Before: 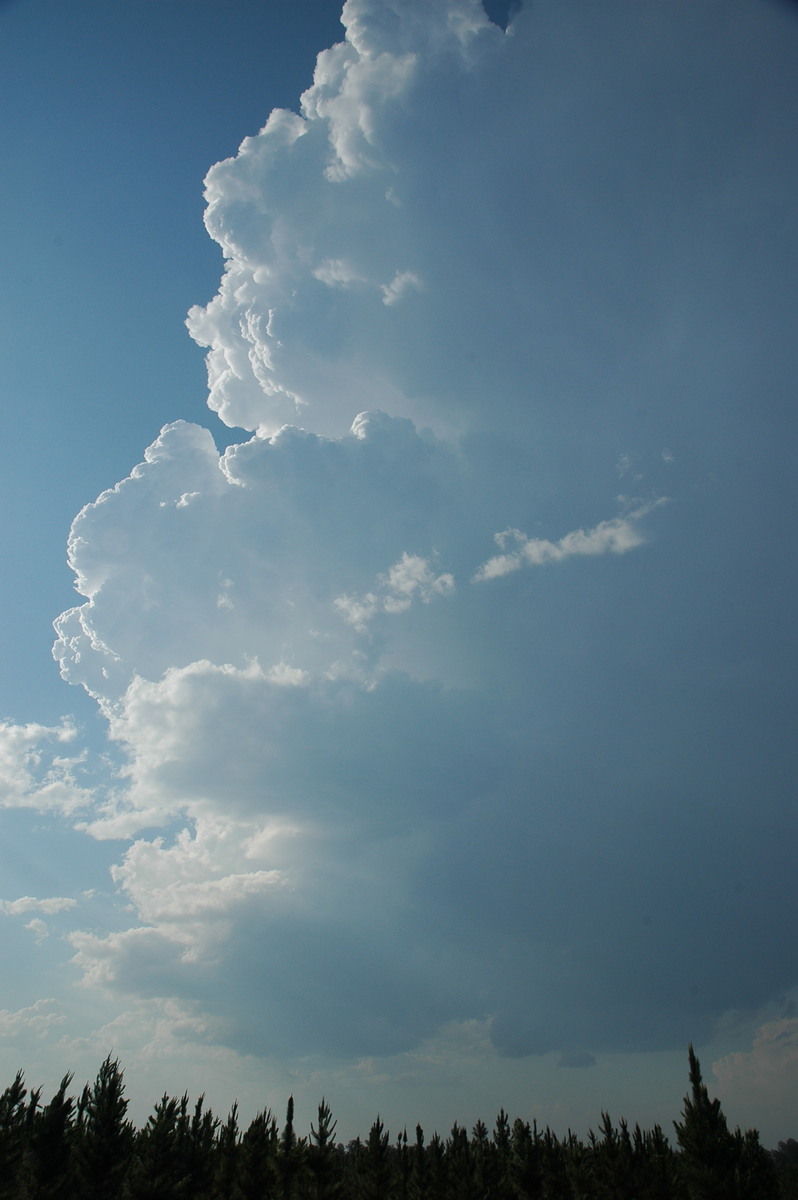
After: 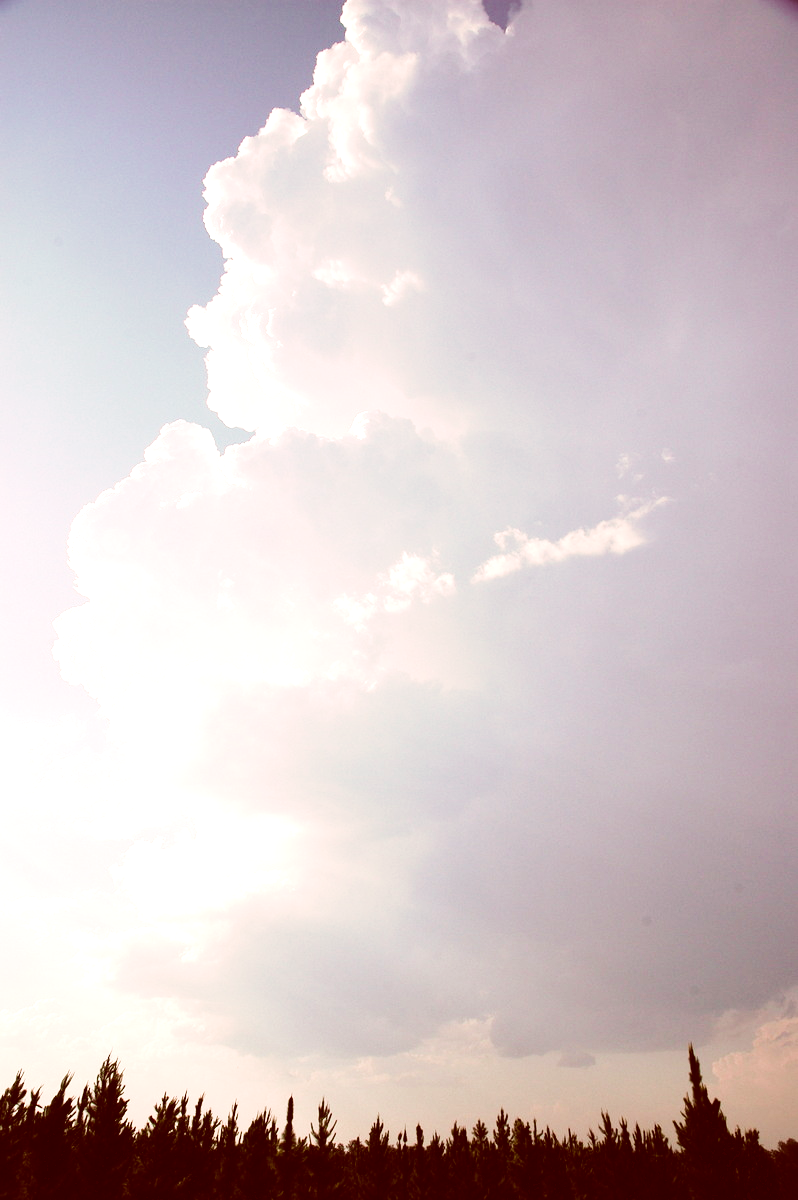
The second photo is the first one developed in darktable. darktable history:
velvia: on, module defaults
exposure: black level correction 0, exposure 1.487 EV, compensate highlight preservation false
base curve: curves: ch0 [(0, 0) (0.036, 0.025) (0.121, 0.166) (0.206, 0.329) (0.605, 0.79) (1, 1)], preserve colors none
color correction: highlights a* 9.43, highlights b* 8.85, shadows a* 39.48, shadows b* 39.29, saturation 0.773
